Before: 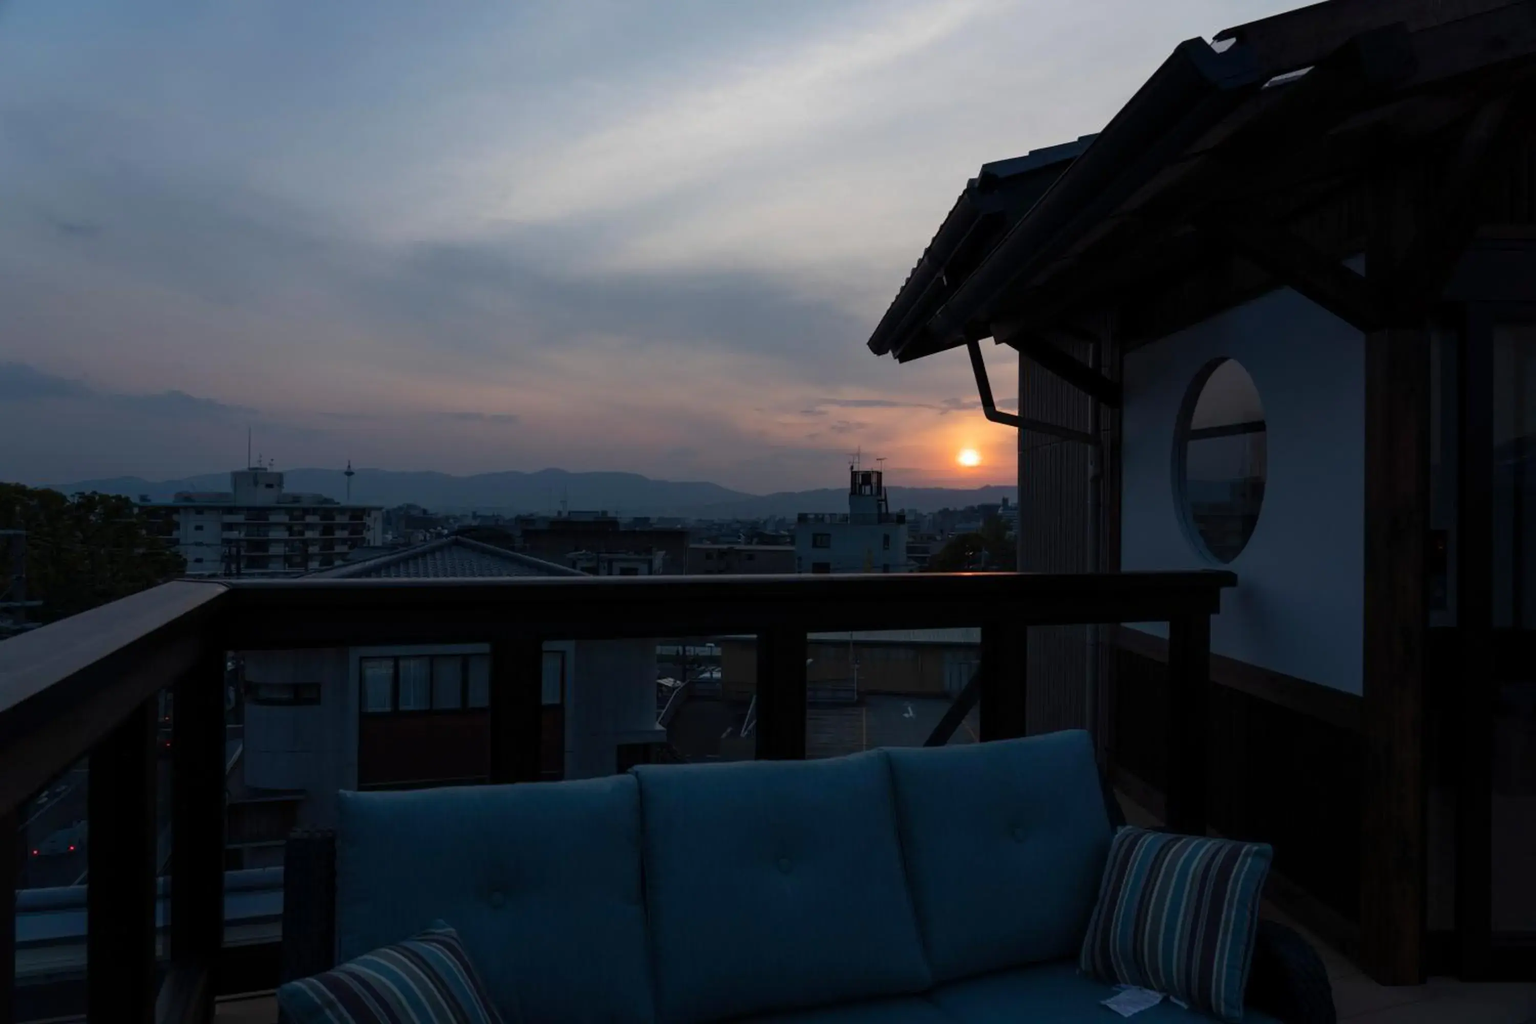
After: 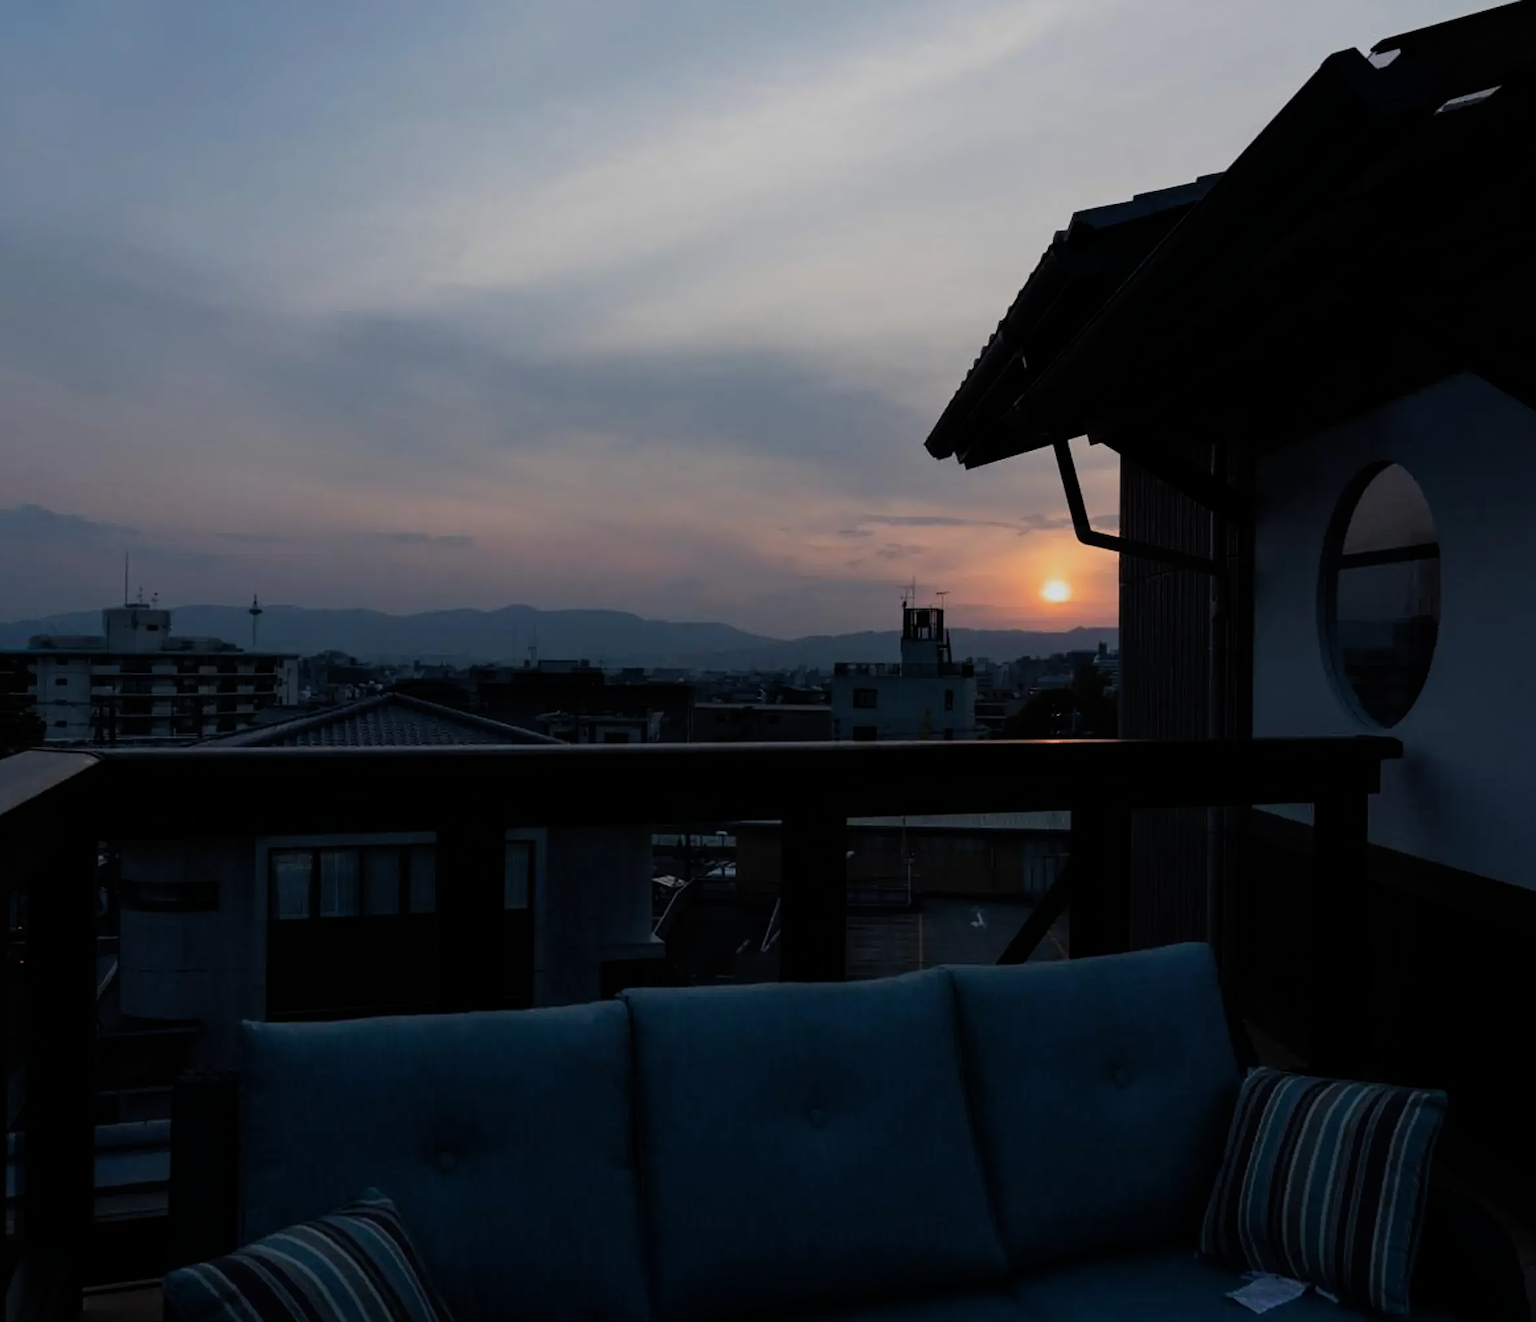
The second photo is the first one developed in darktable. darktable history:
filmic rgb: hardness 4.17
sharpen: amount 0.2
crop: left 9.88%, right 12.664%
